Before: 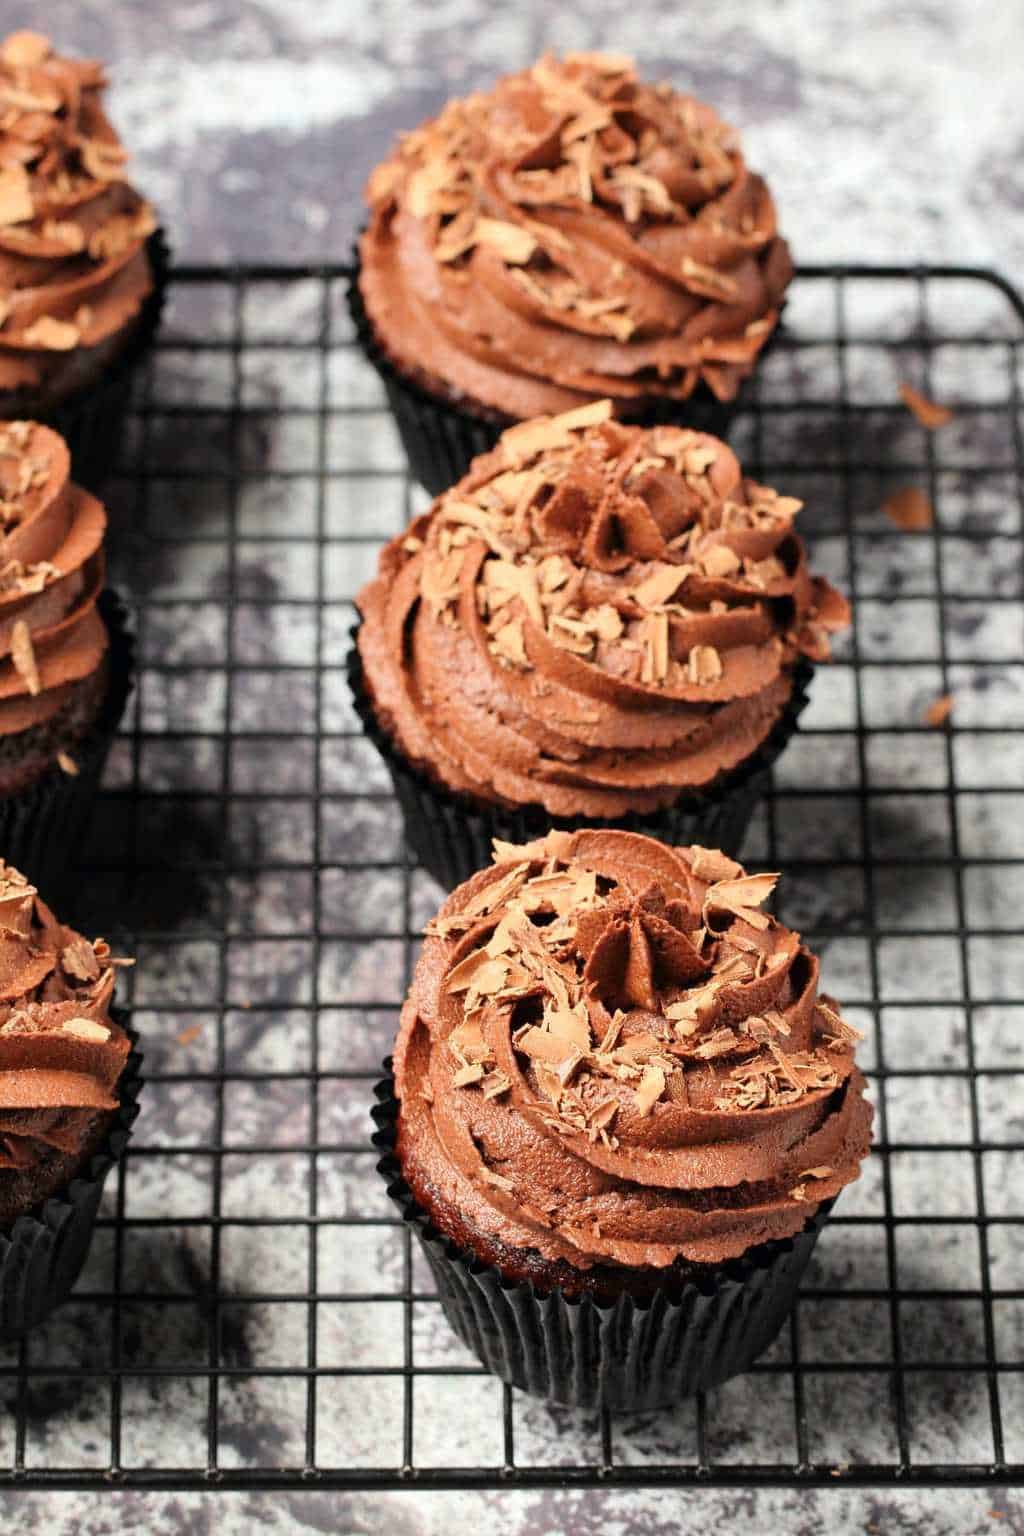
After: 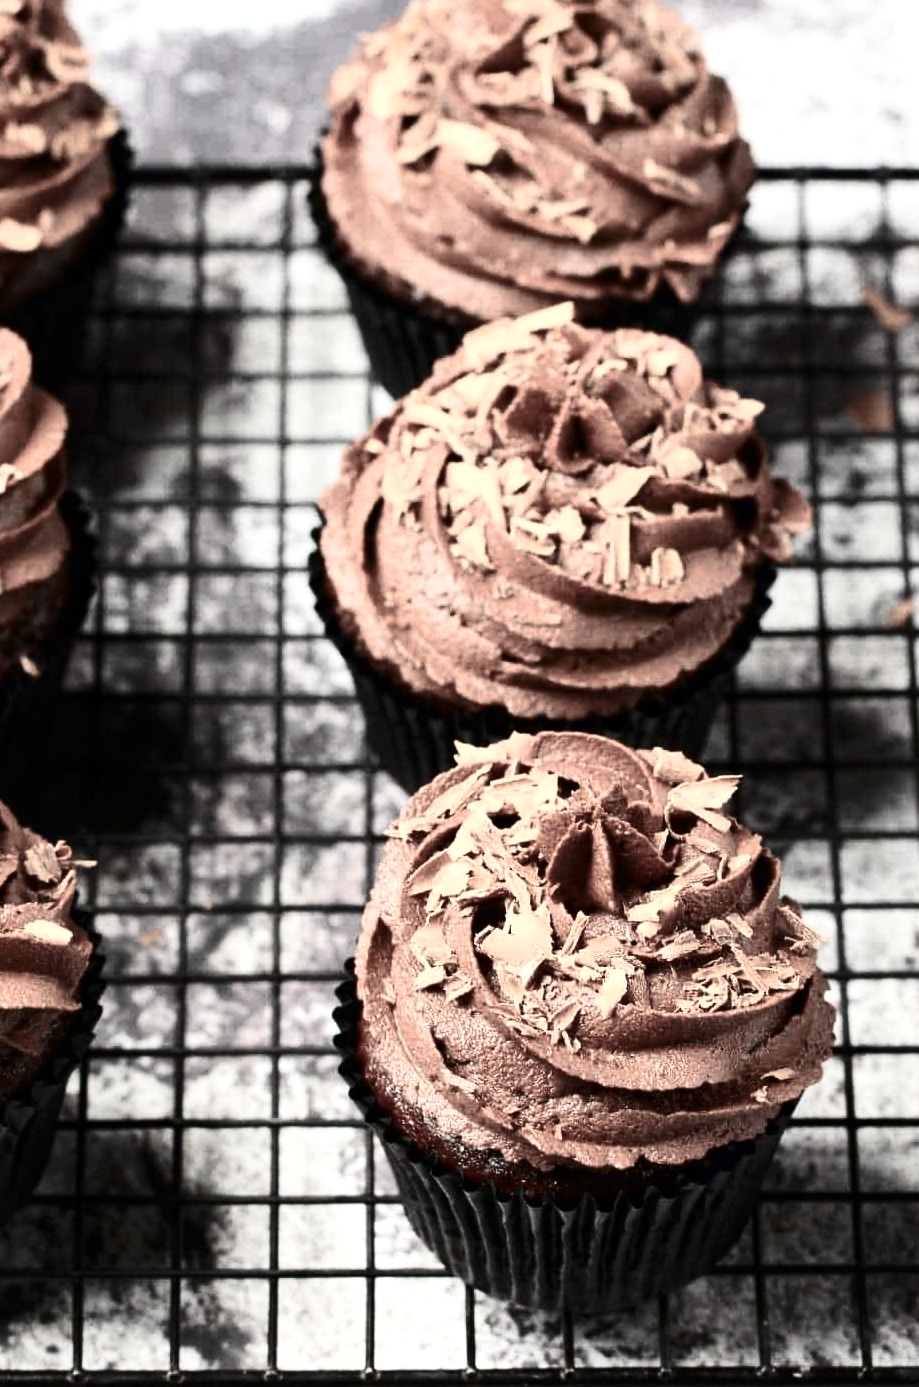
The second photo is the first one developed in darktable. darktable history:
shadows and highlights: shadows -12.09, white point adjustment 4.05, highlights 27.34
color balance rgb: perceptual saturation grading › global saturation -29.226%, perceptual saturation grading › highlights -21.049%, perceptual saturation grading › mid-tones -23.276%, perceptual saturation grading › shadows -23.049%, global vibrance 20%
contrast brightness saturation: contrast 0.294
crop: left 3.727%, top 6.399%, right 6.514%, bottom 3.275%
